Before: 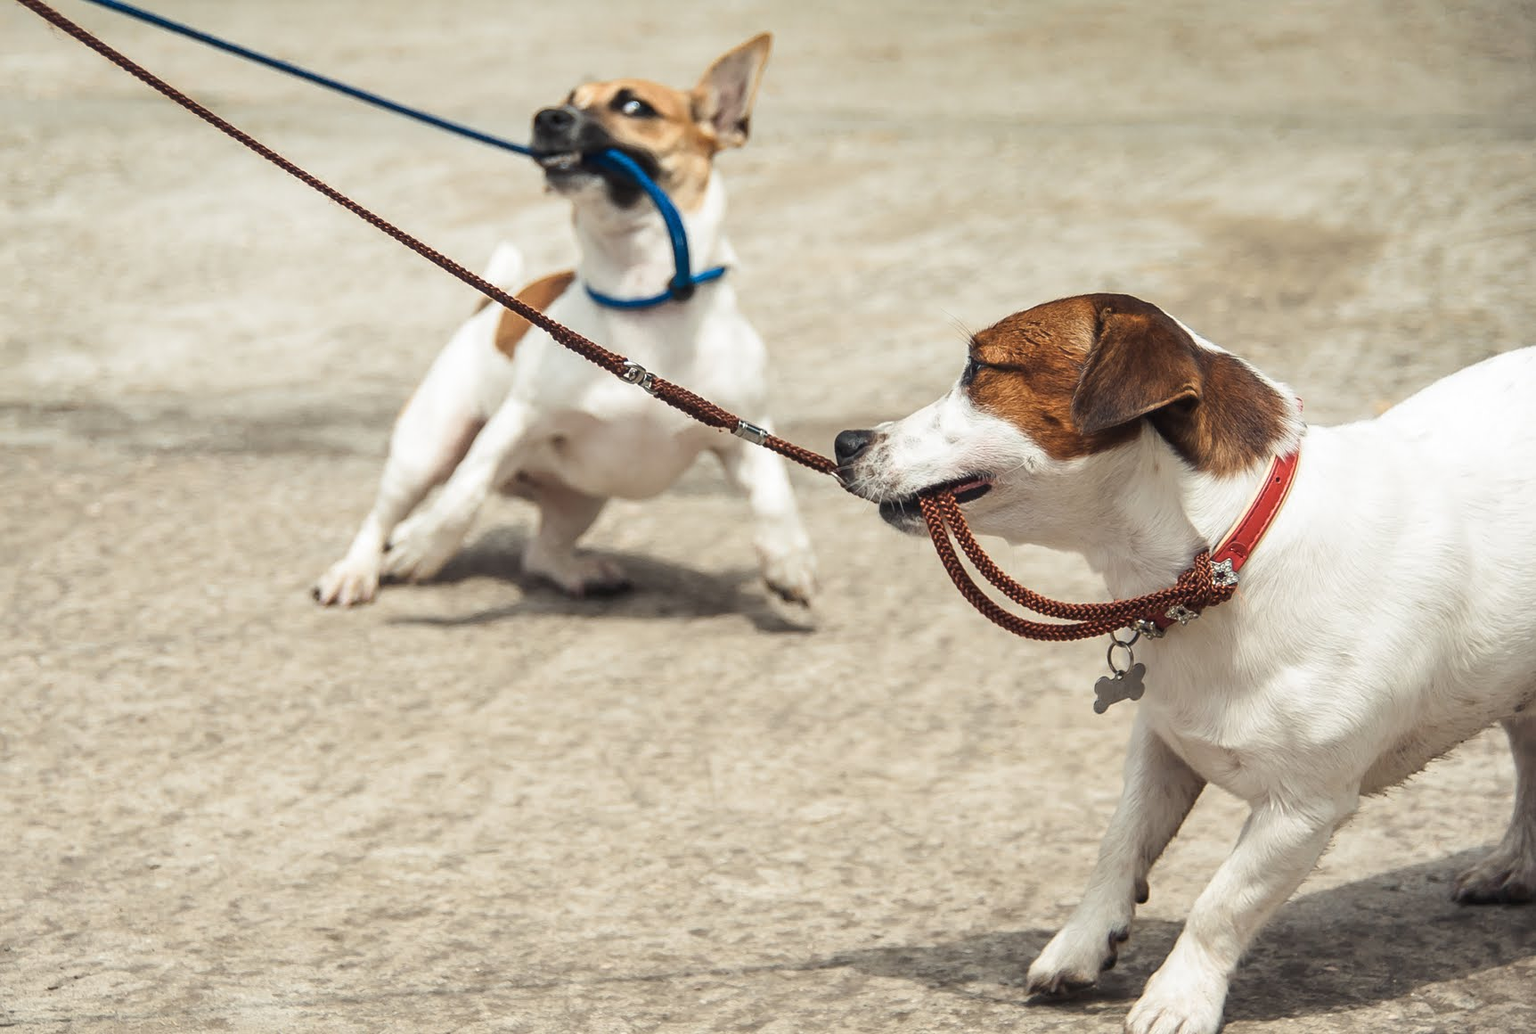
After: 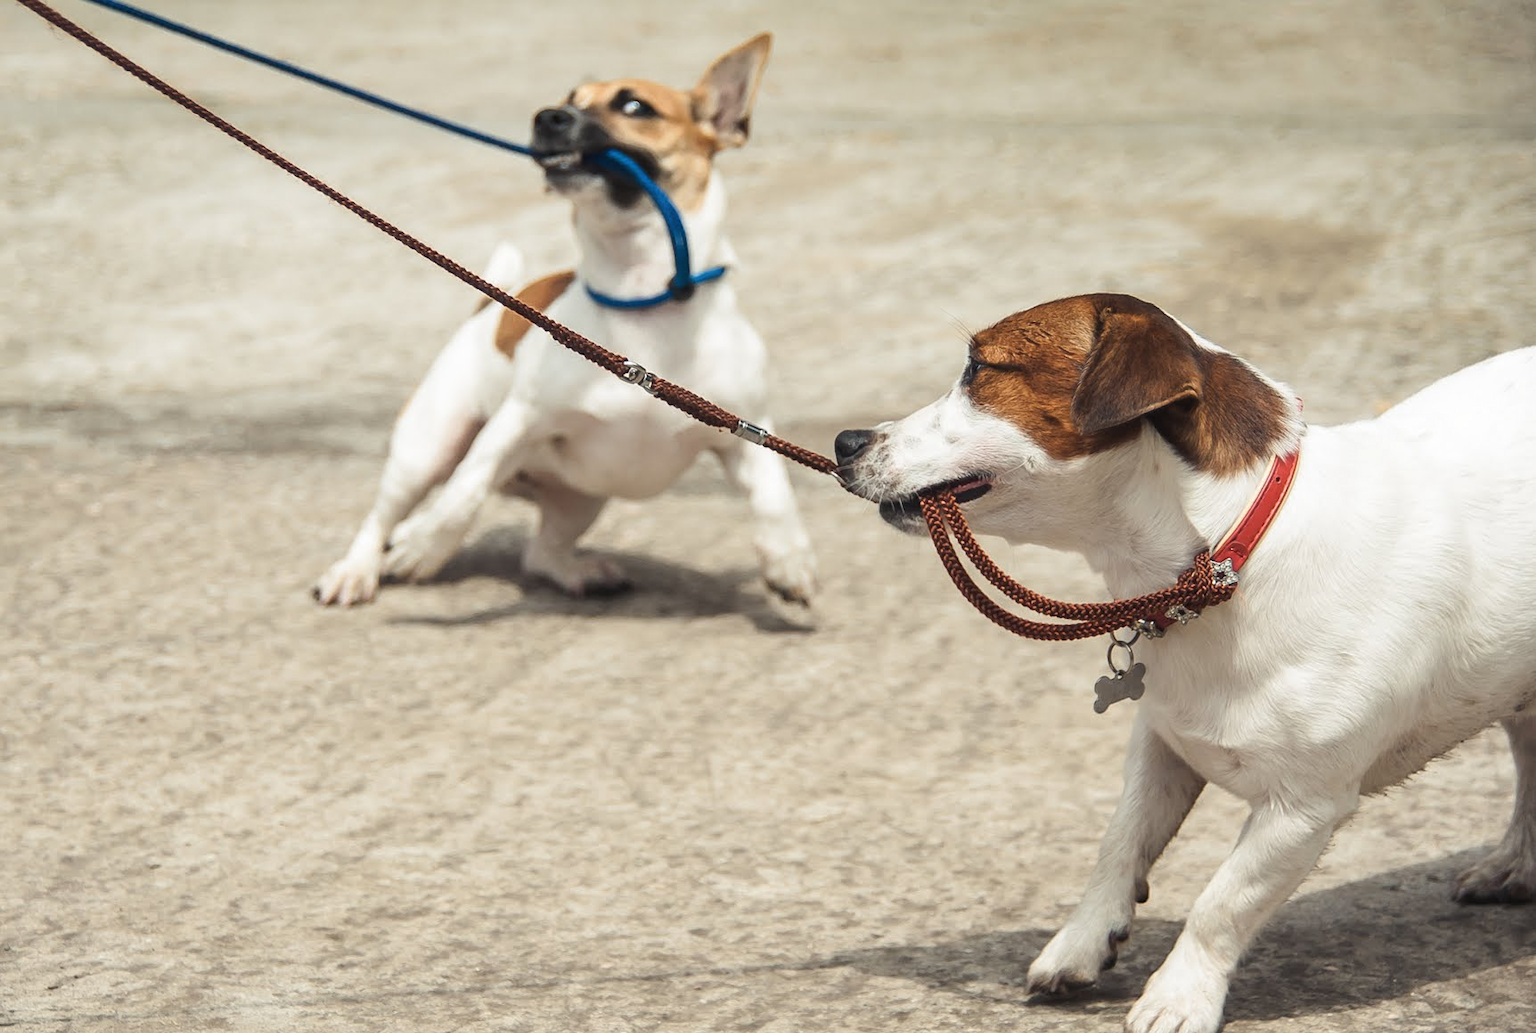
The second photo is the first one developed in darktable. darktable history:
contrast equalizer: octaves 7, y [[0.515 ×6], [0.507 ×6], [0.425 ×6], [0 ×6], [0 ×6]], mix -0.378
